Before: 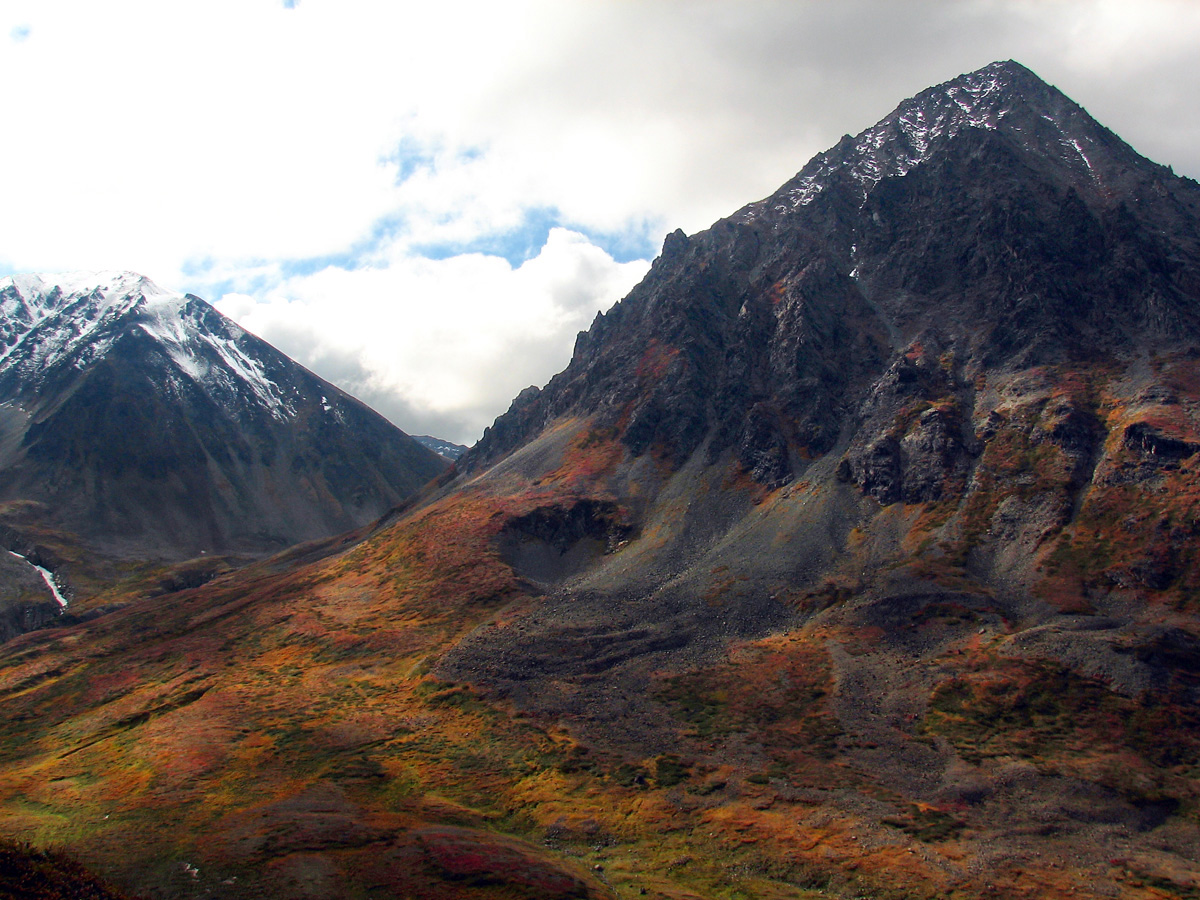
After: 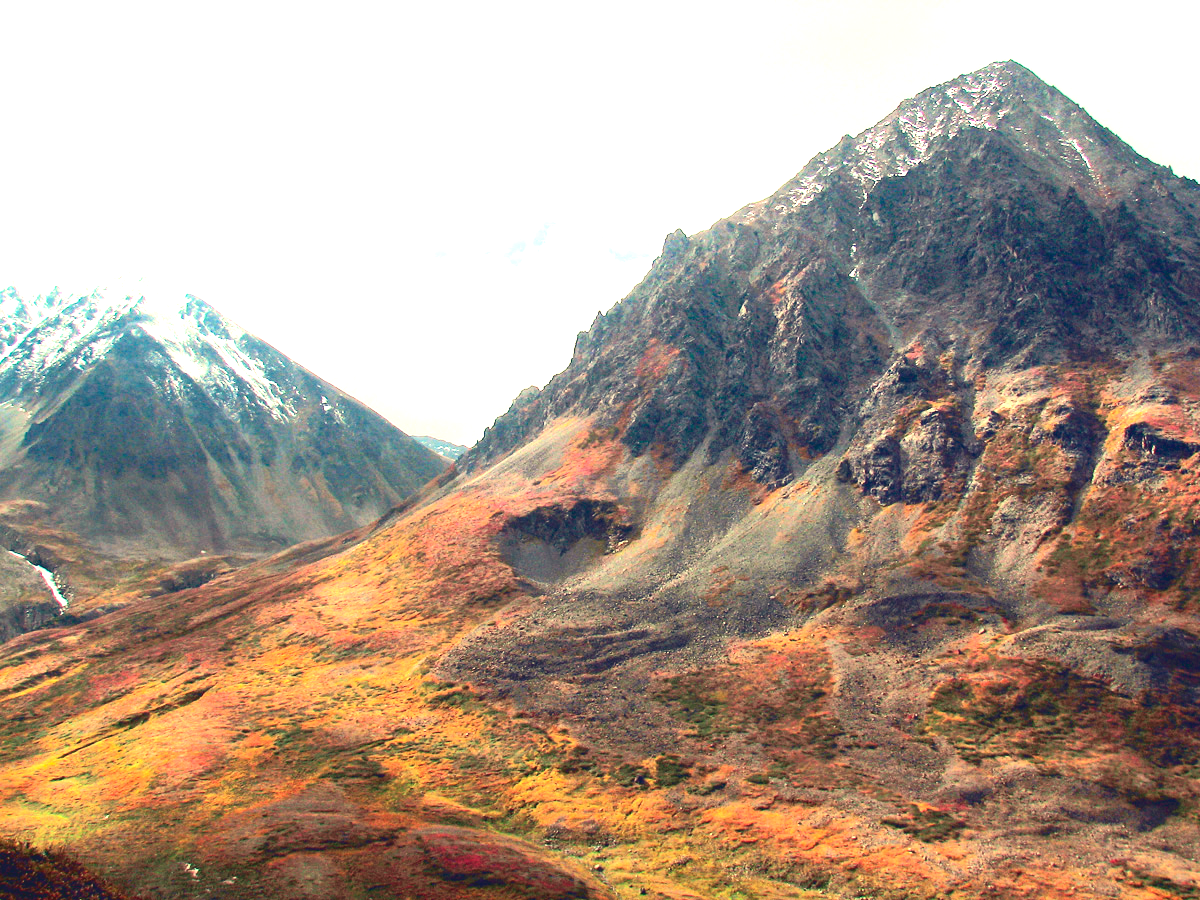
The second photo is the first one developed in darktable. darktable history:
white balance: red 1.08, blue 0.791
tone curve: curves: ch0 [(0, 0.084) (0.155, 0.169) (0.46, 0.466) (0.751, 0.788) (1, 0.961)]; ch1 [(0, 0) (0.43, 0.408) (0.476, 0.469) (0.505, 0.503) (0.553, 0.563) (0.592, 0.581) (0.631, 0.625) (1, 1)]; ch2 [(0, 0) (0.505, 0.495) (0.55, 0.557) (0.583, 0.573) (1, 1)], color space Lab, independent channels, preserve colors none
exposure: black level correction 0, exposure 1.55 EV, compensate exposure bias true, compensate highlight preservation false
